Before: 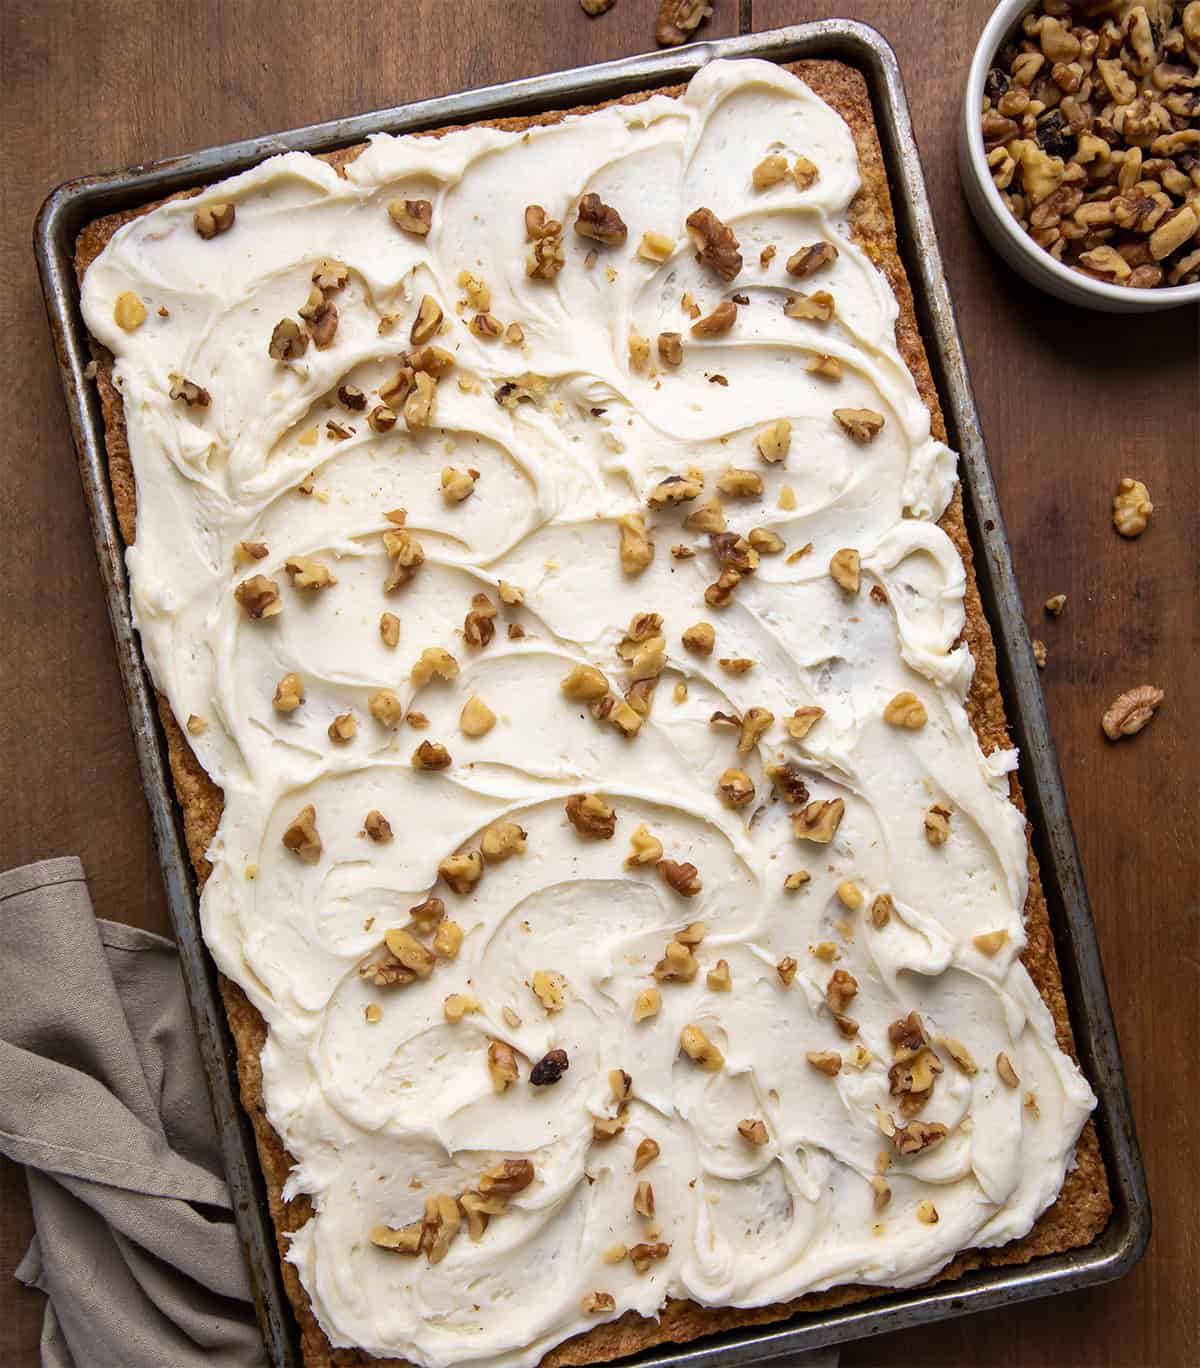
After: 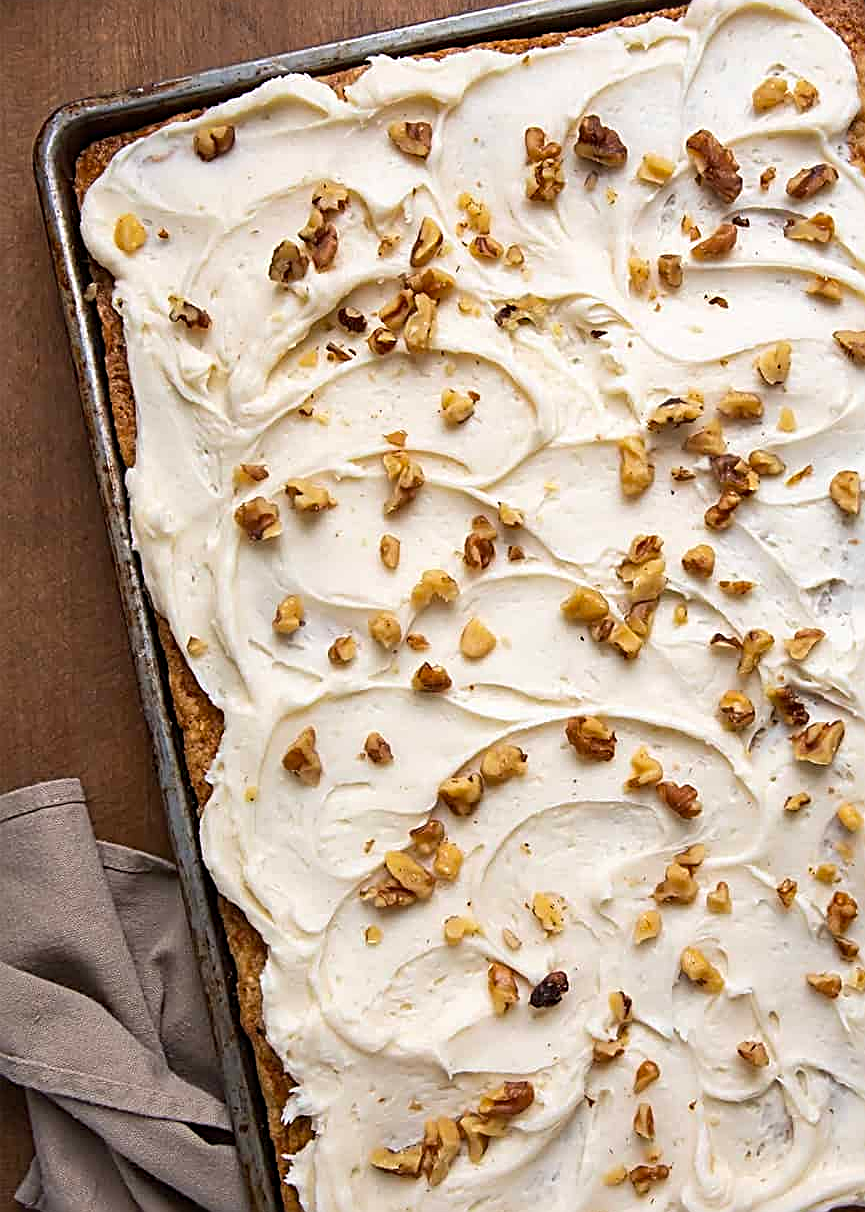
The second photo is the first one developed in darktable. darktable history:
sharpen: radius 3.015, amount 0.756
crop: top 5.736%, right 27.865%, bottom 5.616%
